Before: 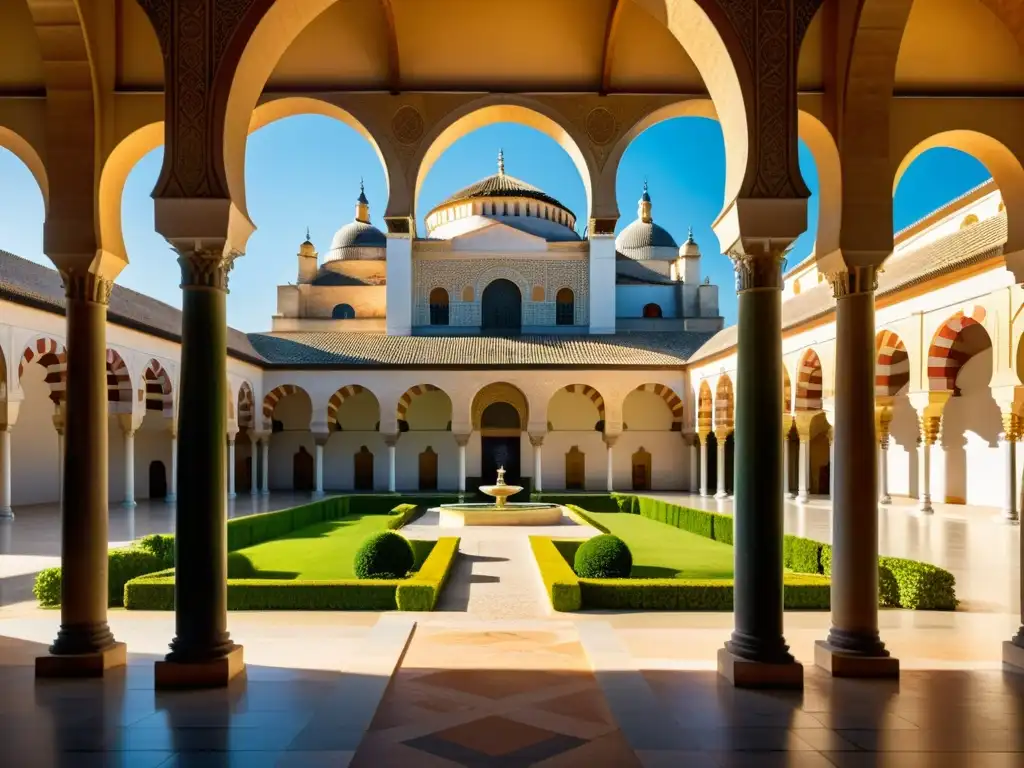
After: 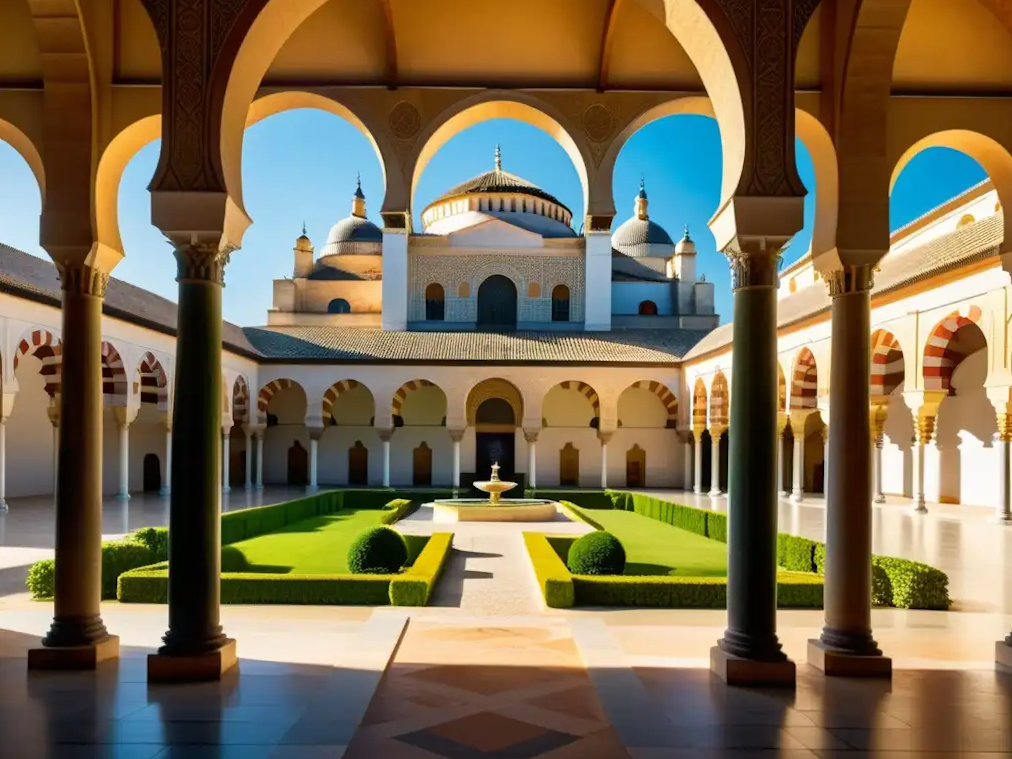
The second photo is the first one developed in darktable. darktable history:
crop and rotate: angle -0.476°
